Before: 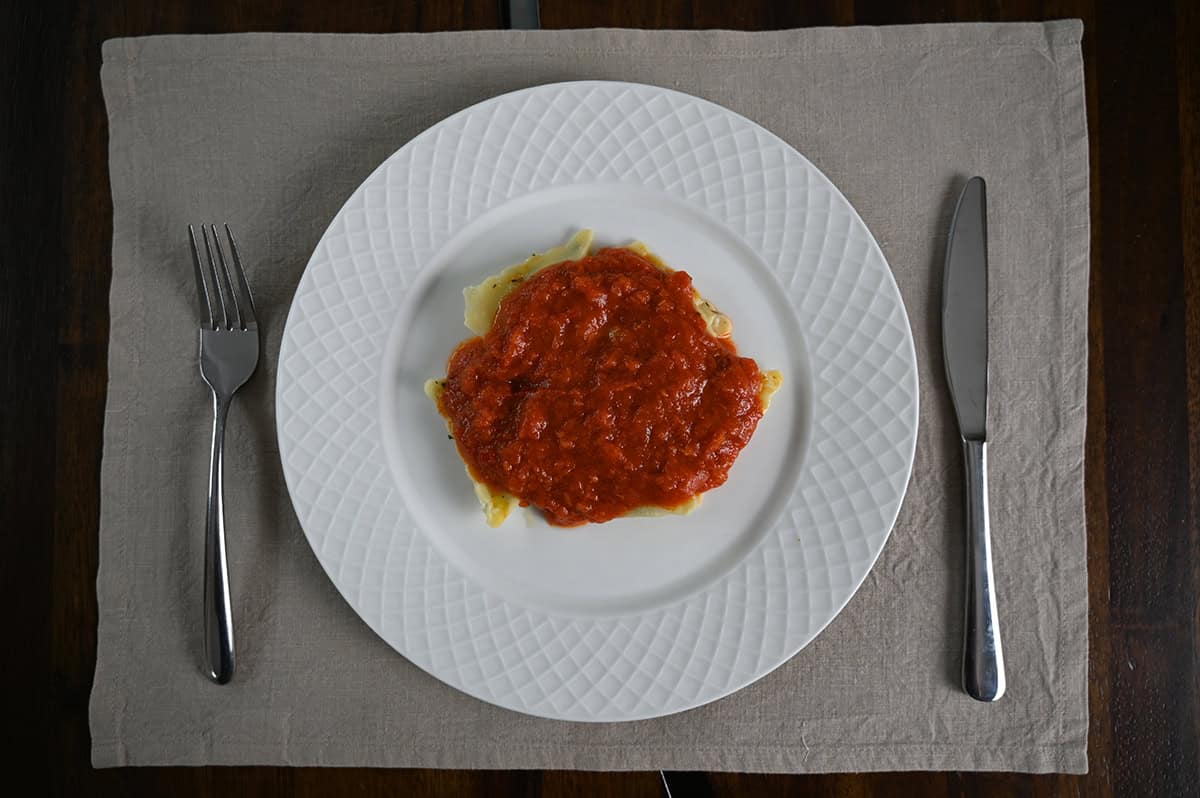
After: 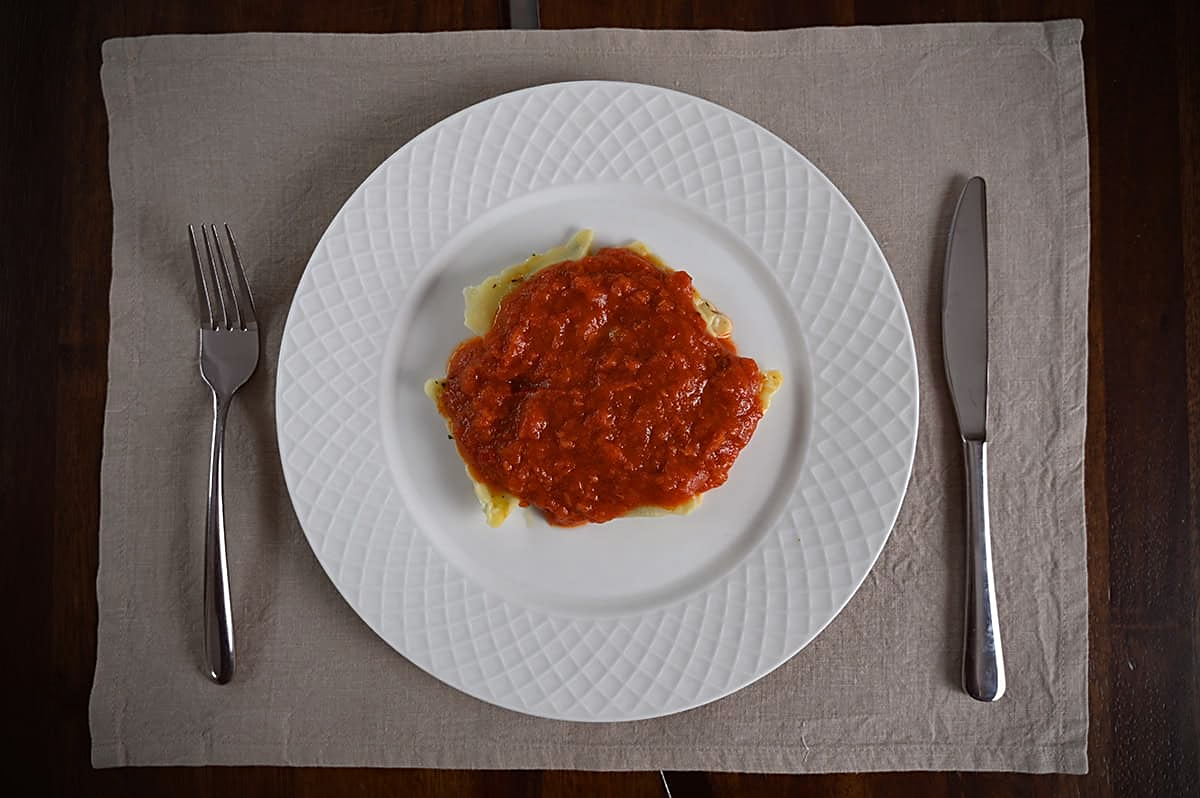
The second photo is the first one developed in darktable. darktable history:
sharpen: radius 1.864, amount 0.398, threshold 1.271
vignetting: width/height ratio 1.094
color balance: mode lift, gamma, gain (sRGB), lift [1, 1.049, 1, 1]
